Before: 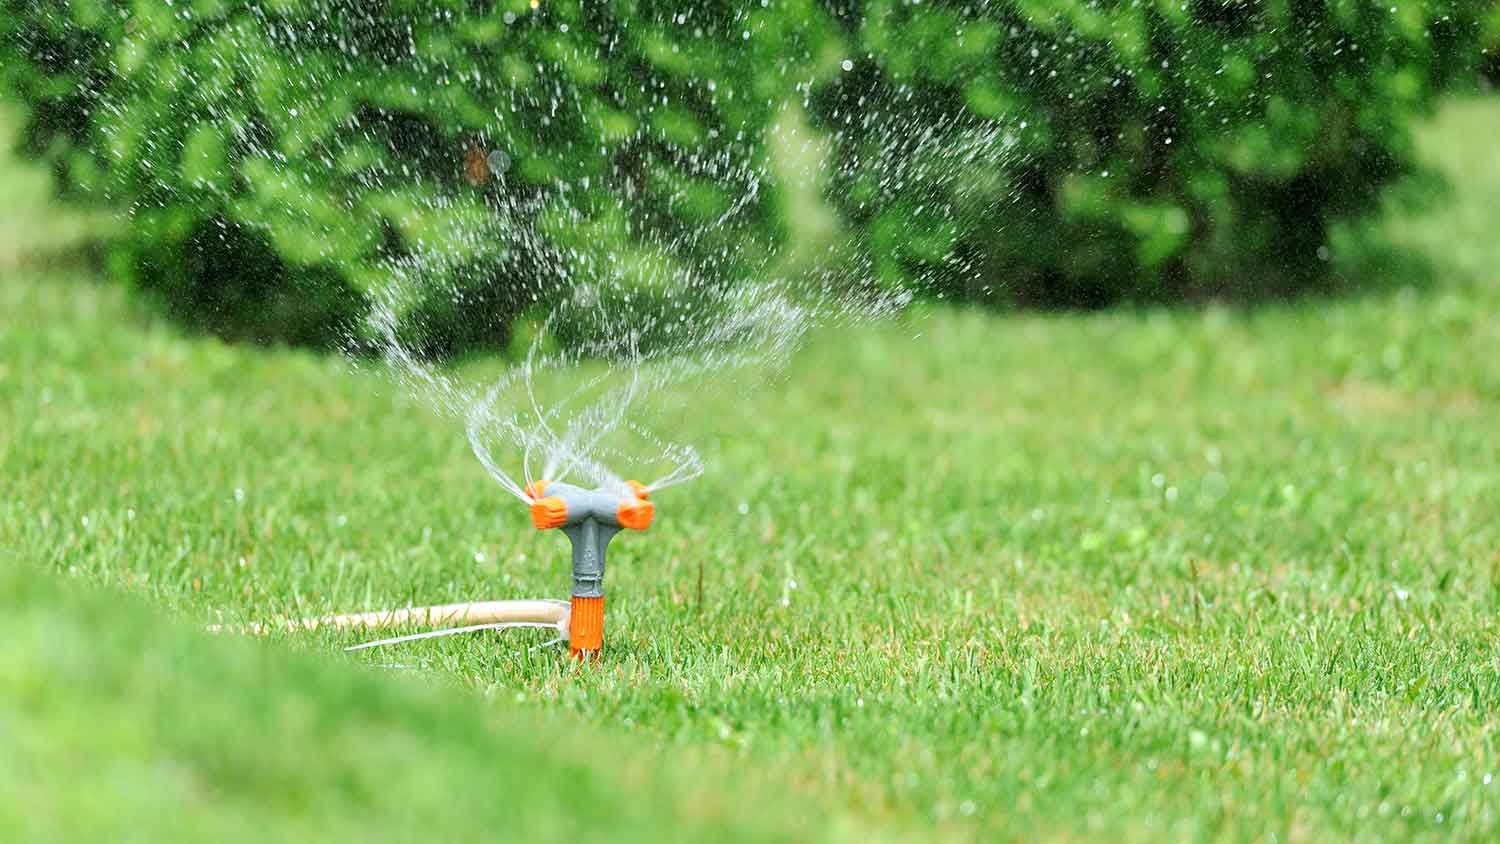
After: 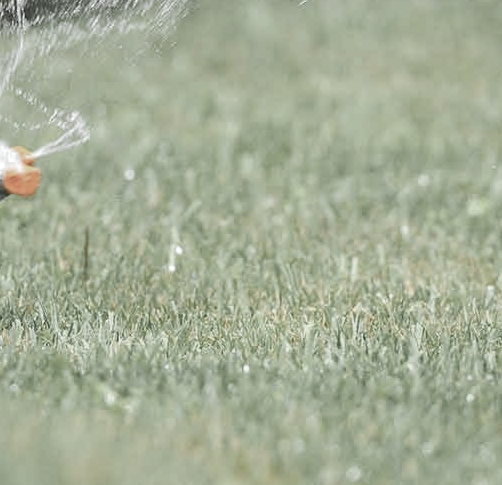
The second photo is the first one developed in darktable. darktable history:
color zones: curves: ch0 [(0, 0.613) (0.01, 0.613) (0.245, 0.448) (0.498, 0.529) (0.642, 0.665) (0.879, 0.777) (0.99, 0.613)]; ch1 [(0, 0.035) (0.121, 0.189) (0.259, 0.197) (0.415, 0.061) (0.589, 0.022) (0.732, 0.022) (0.857, 0.026) (0.991, 0.053)]
crop: left 40.979%, top 39.615%, right 25.539%, bottom 2.867%
